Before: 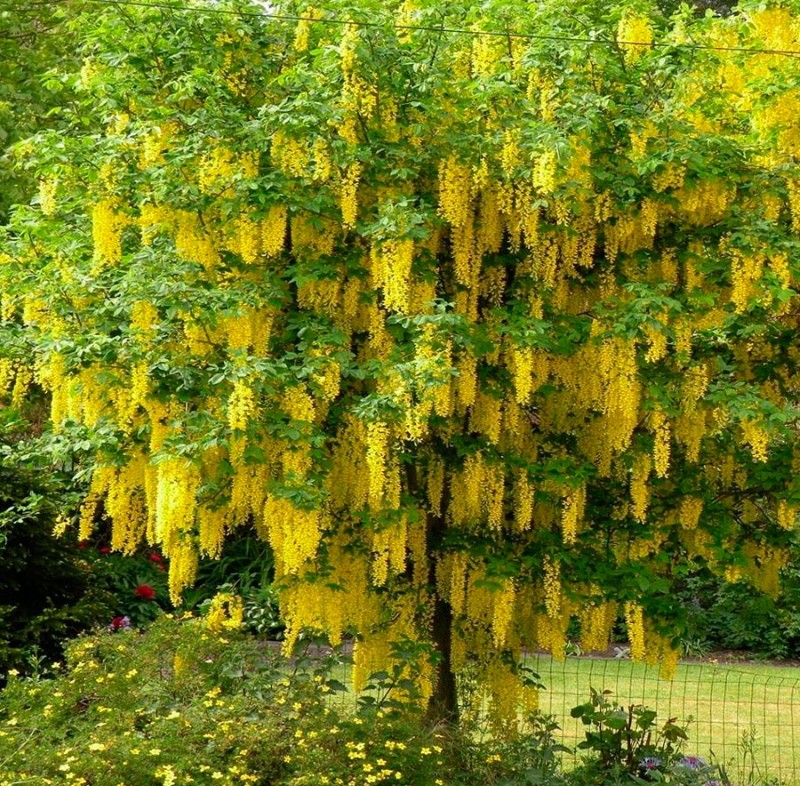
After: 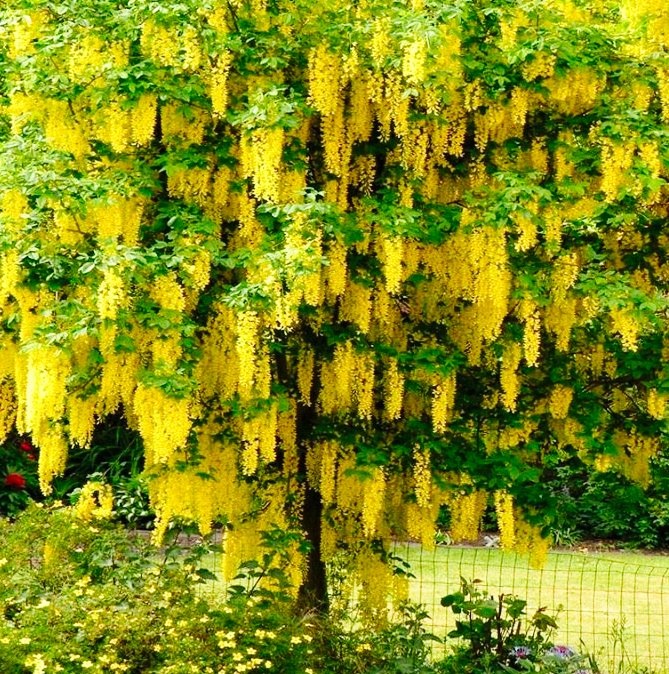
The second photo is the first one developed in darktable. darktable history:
crop: left 16.315%, top 14.246%
base curve: curves: ch0 [(0, 0) (0.036, 0.025) (0.121, 0.166) (0.206, 0.329) (0.605, 0.79) (1, 1)], preserve colors none
exposure: exposure 0.2 EV, compensate highlight preservation false
